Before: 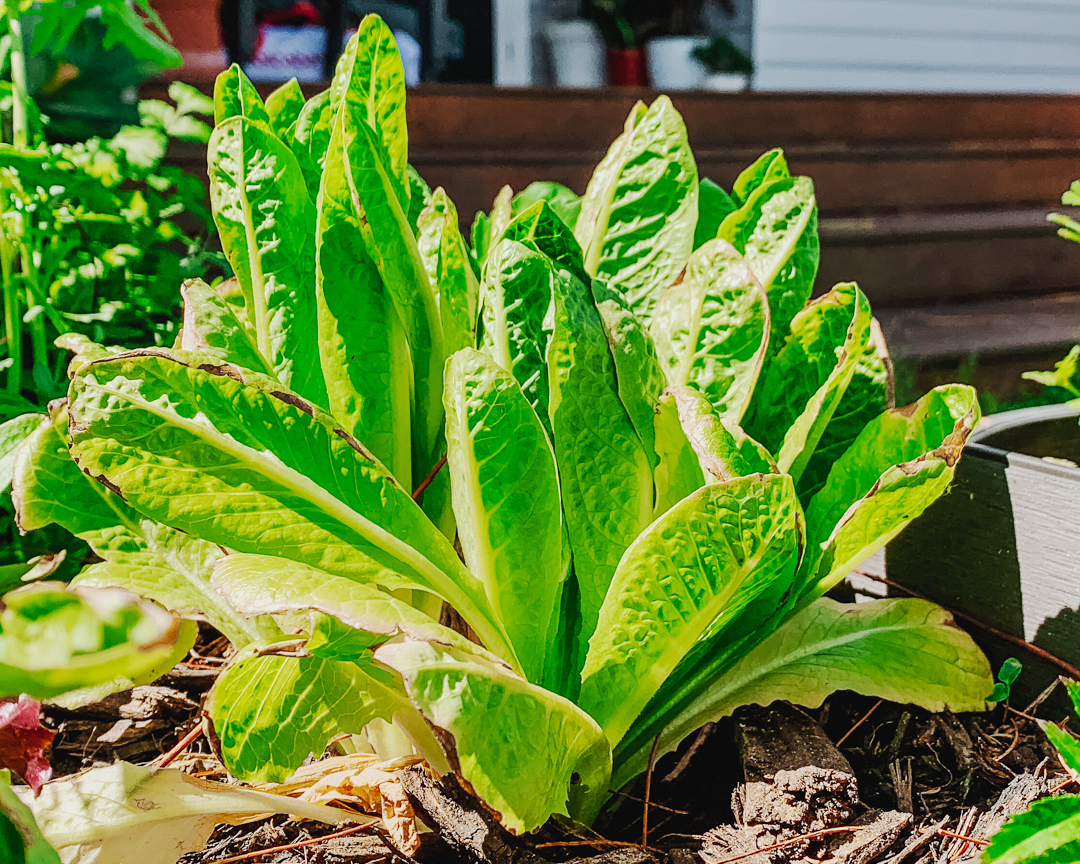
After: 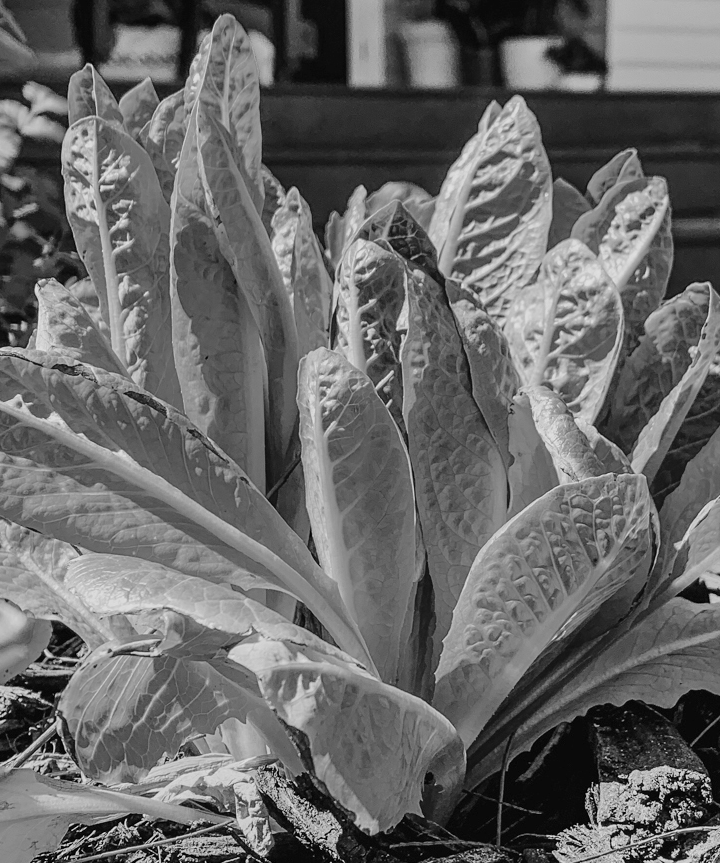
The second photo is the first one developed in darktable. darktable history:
crop and rotate: left 13.537%, right 19.796%
color calibration: output gray [0.246, 0.254, 0.501, 0], gray › normalize channels true, illuminant same as pipeline (D50), adaptation XYZ, x 0.346, y 0.359, gamut compression 0
white balance: red 1.009, blue 0.985
